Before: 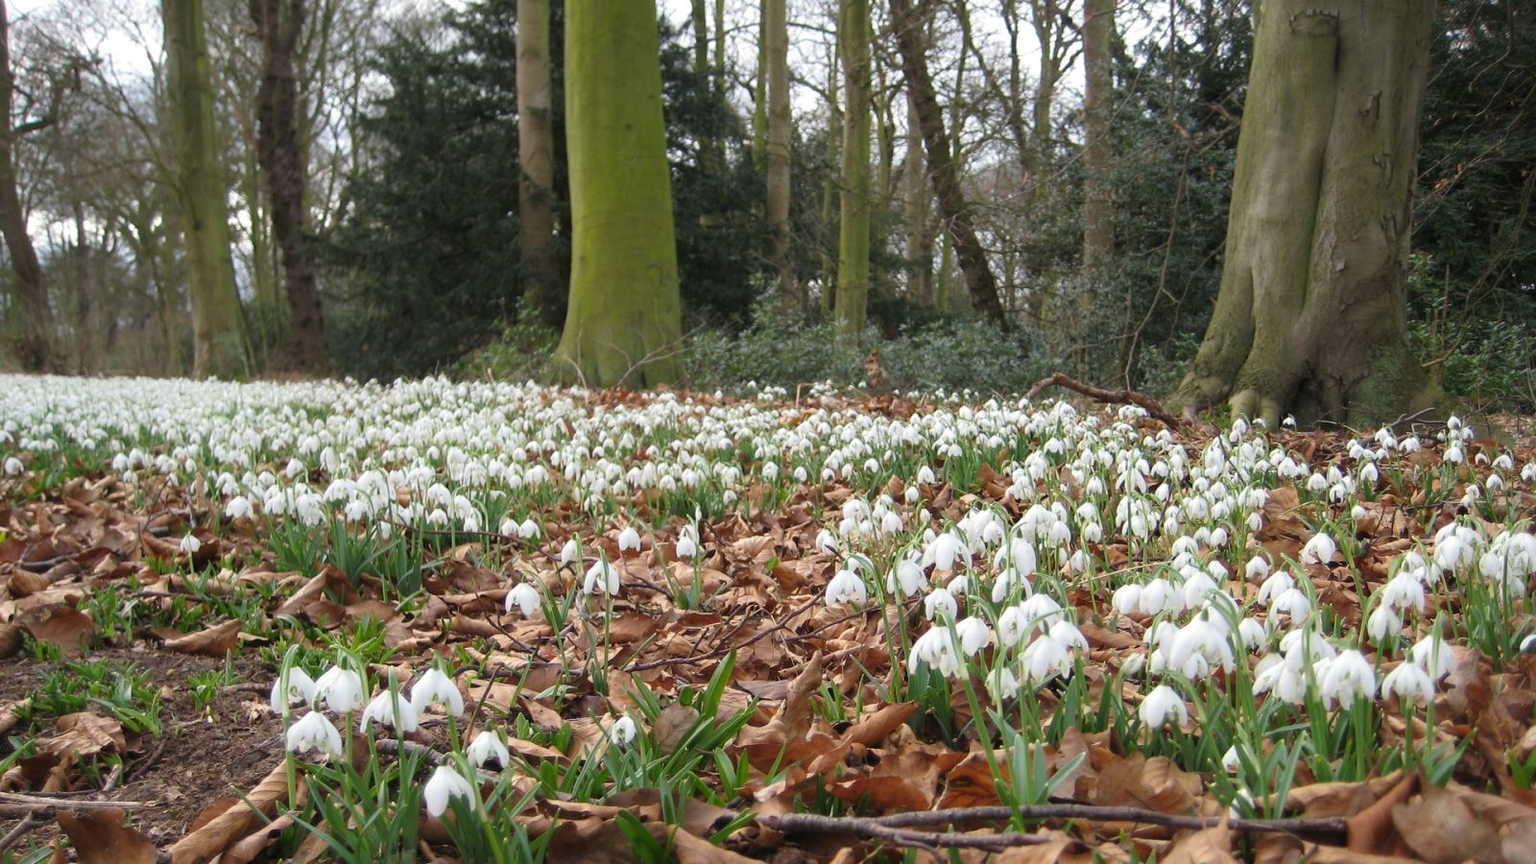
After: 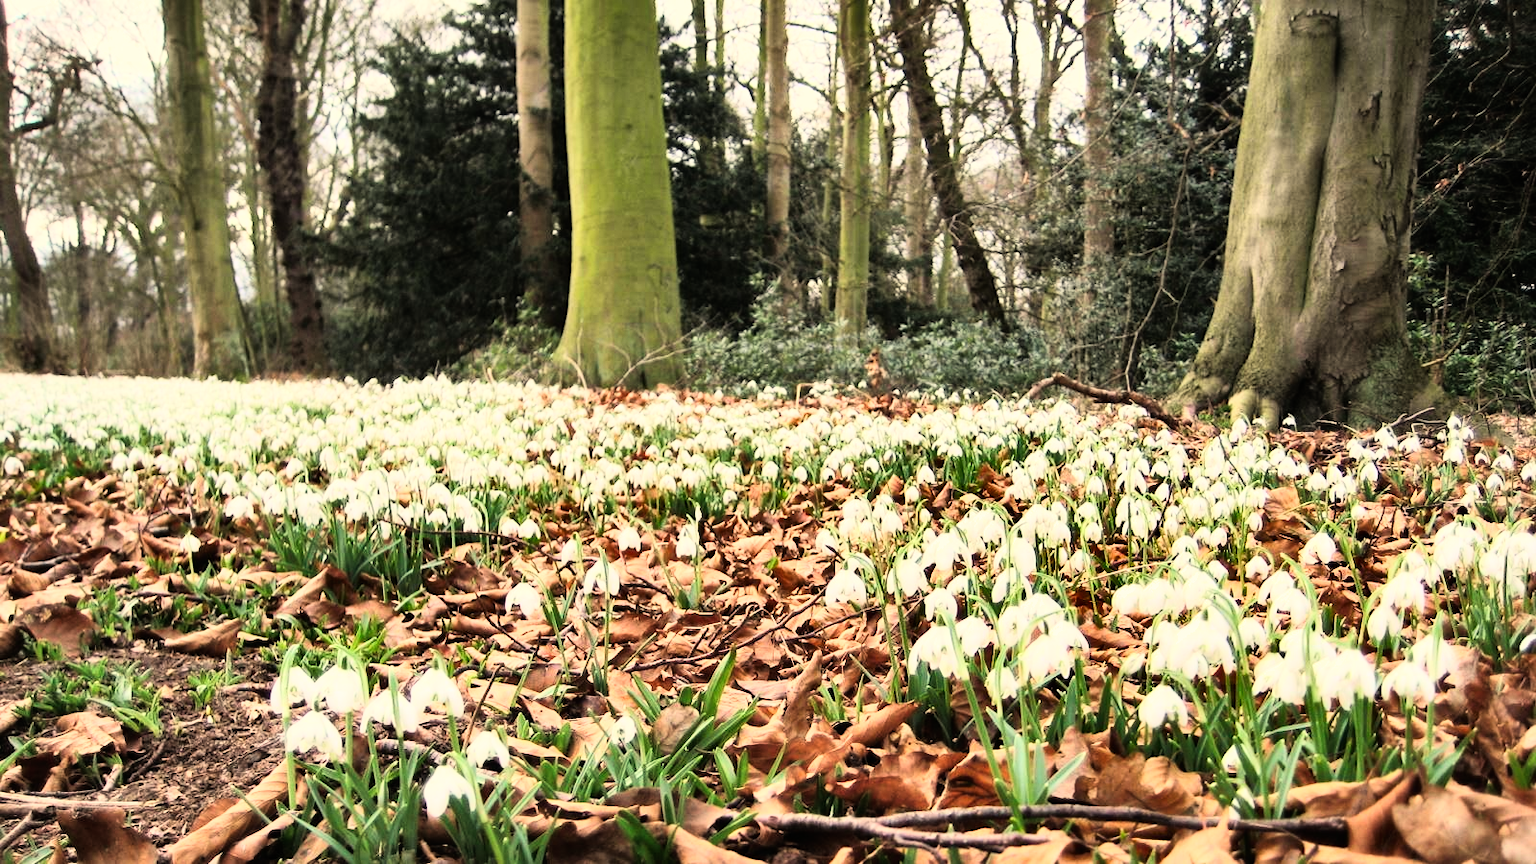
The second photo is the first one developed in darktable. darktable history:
rgb curve: curves: ch0 [(0, 0) (0.21, 0.15) (0.24, 0.21) (0.5, 0.75) (0.75, 0.96) (0.89, 0.99) (1, 1)]; ch1 [(0, 0.02) (0.21, 0.13) (0.25, 0.2) (0.5, 0.67) (0.75, 0.9) (0.89, 0.97) (1, 1)]; ch2 [(0, 0.02) (0.21, 0.13) (0.25, 0.2) (0.5, 0.67) (0.75, 0.9) (0.89, 0.97) (1, 1)], compensate middle gray true
white balance: red 1.123, blue 0.83
shadows and highlights: shadows 20.91, highlights -82.73, soften with gaussian
color calibration: x 0.367, y 0.379, temperature 4395.86 K
